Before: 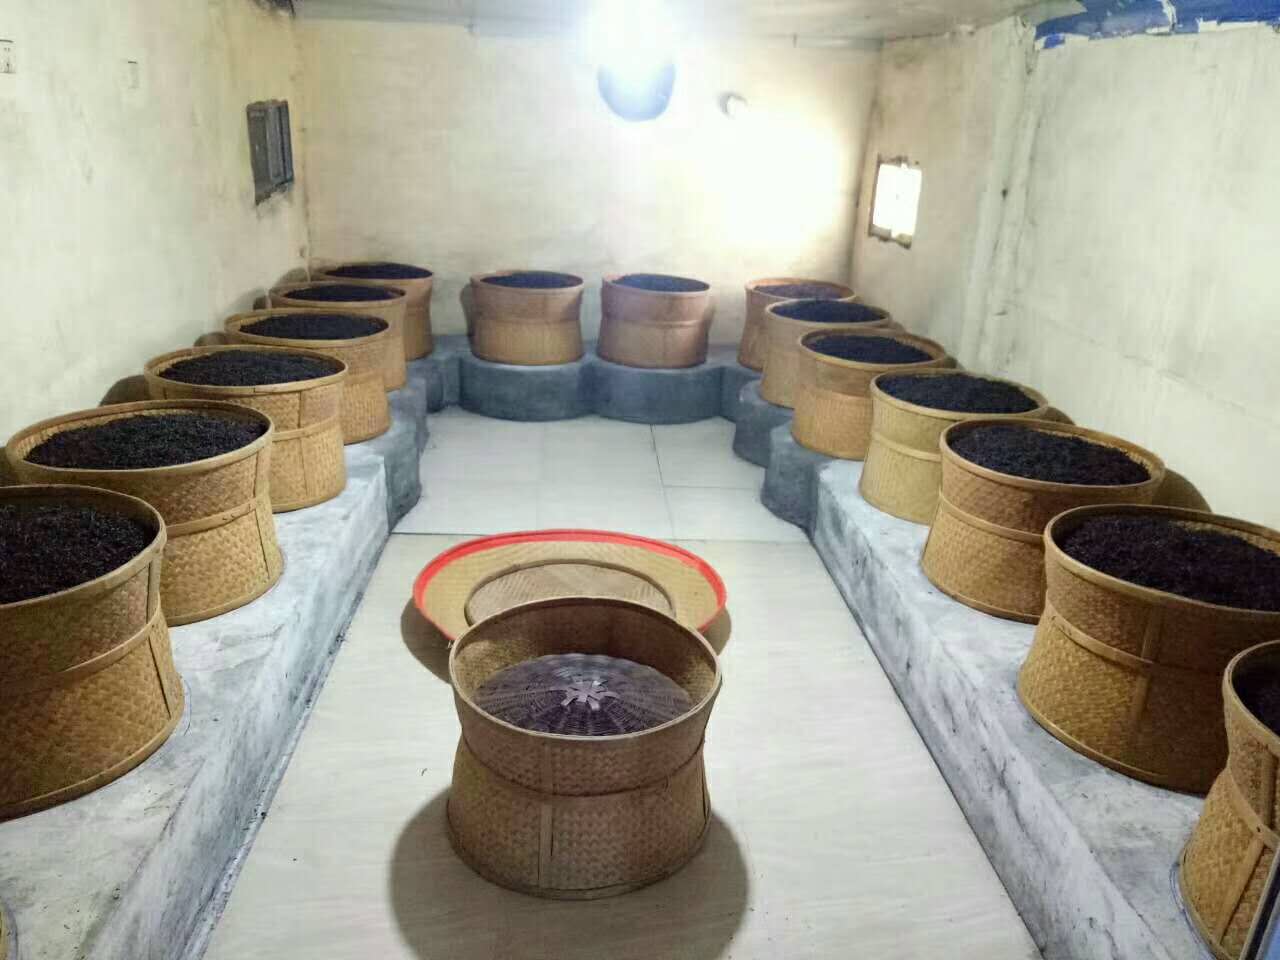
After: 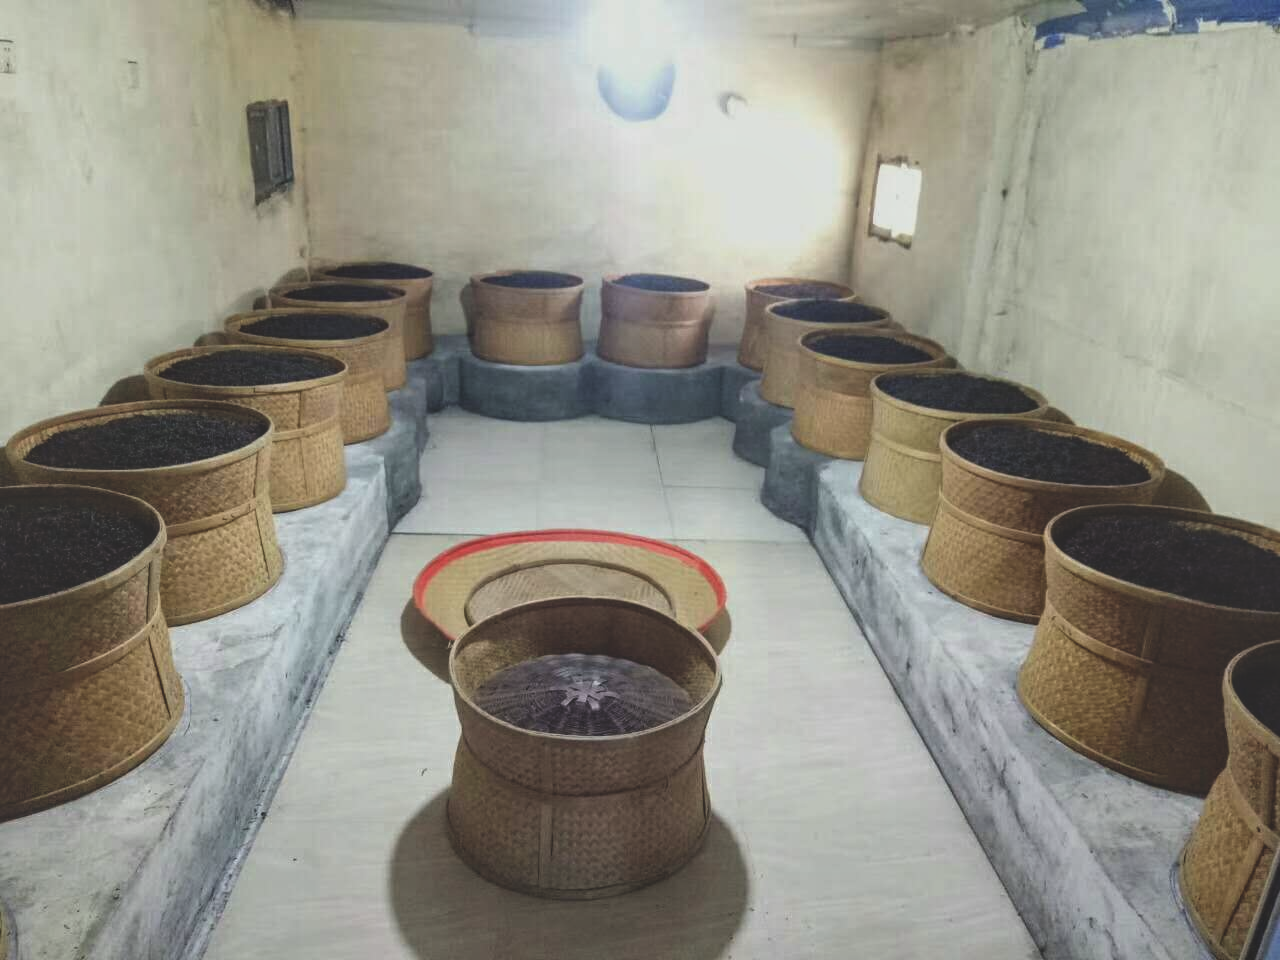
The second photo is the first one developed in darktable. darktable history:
local contrast: on, module defaults
exposure: black level correction -0.037, exposure -0.497 EV, compensate highlight preservation false
